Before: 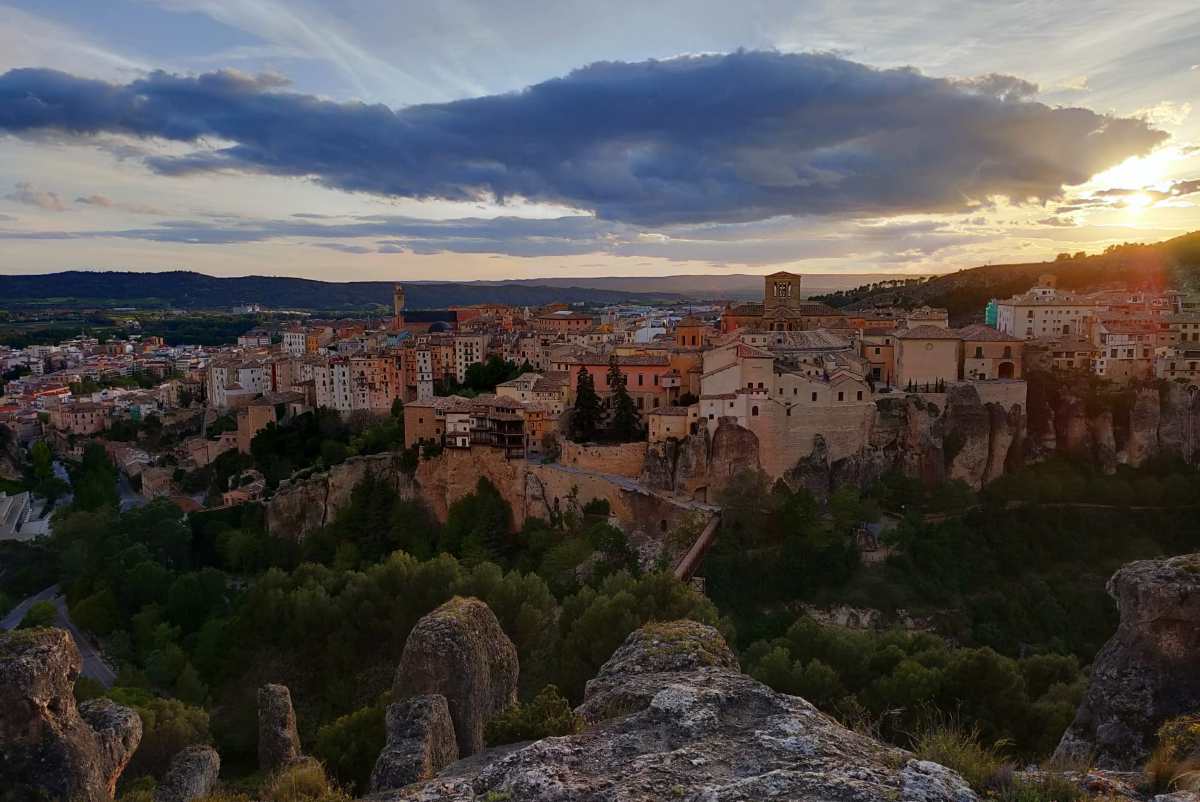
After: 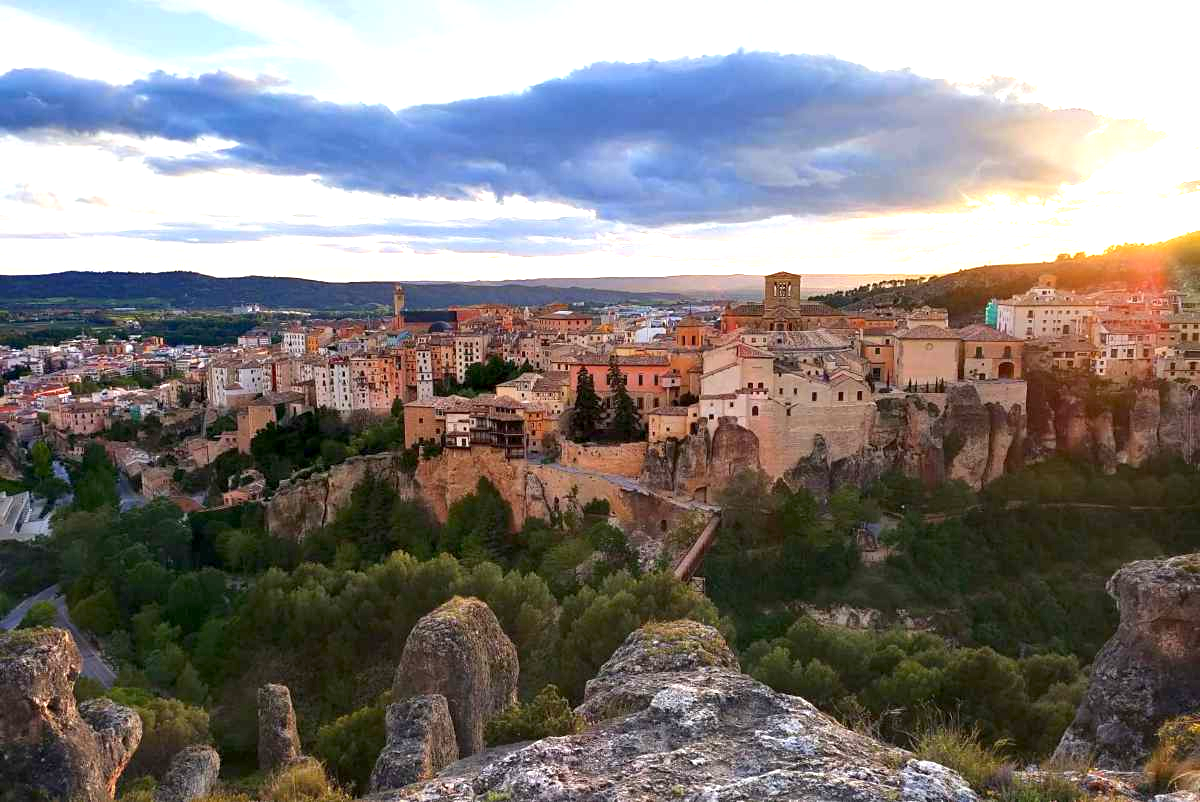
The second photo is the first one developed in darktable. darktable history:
exposure: black level correction 0.001, exposure 1.644 EV, compensate highlight preservation false
